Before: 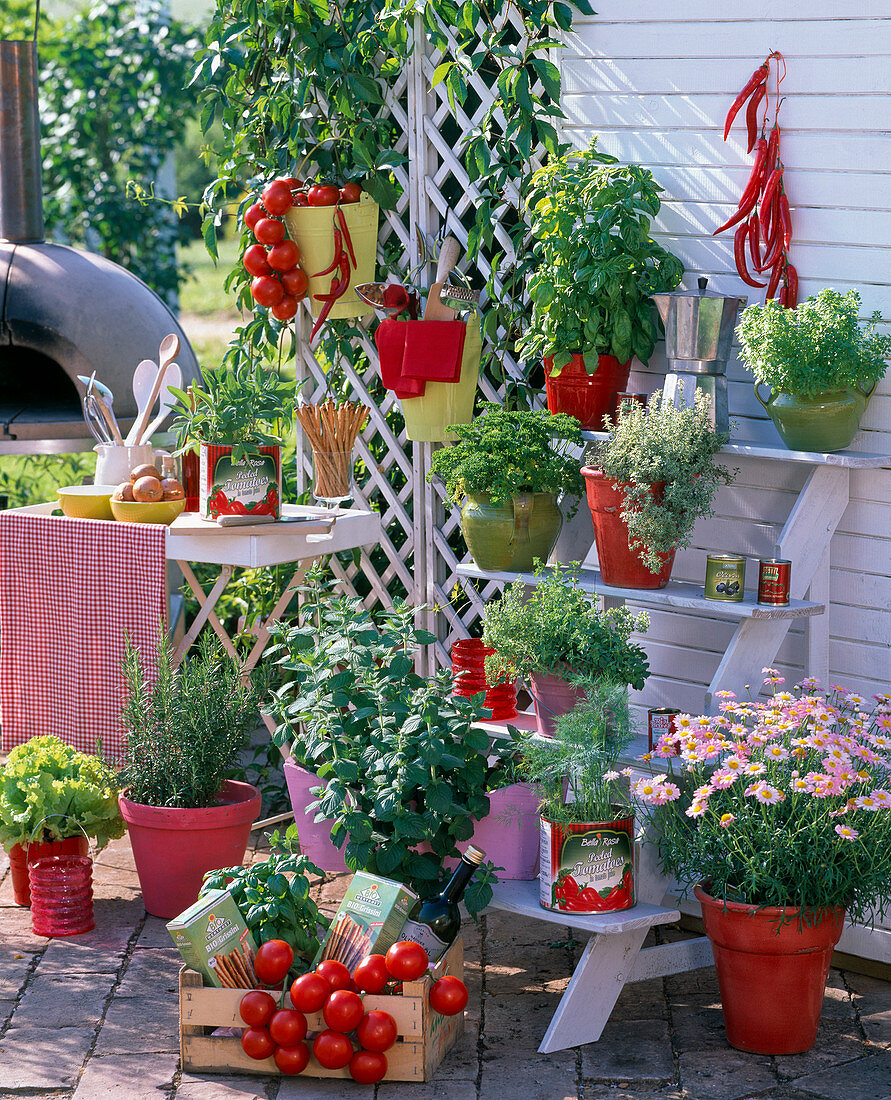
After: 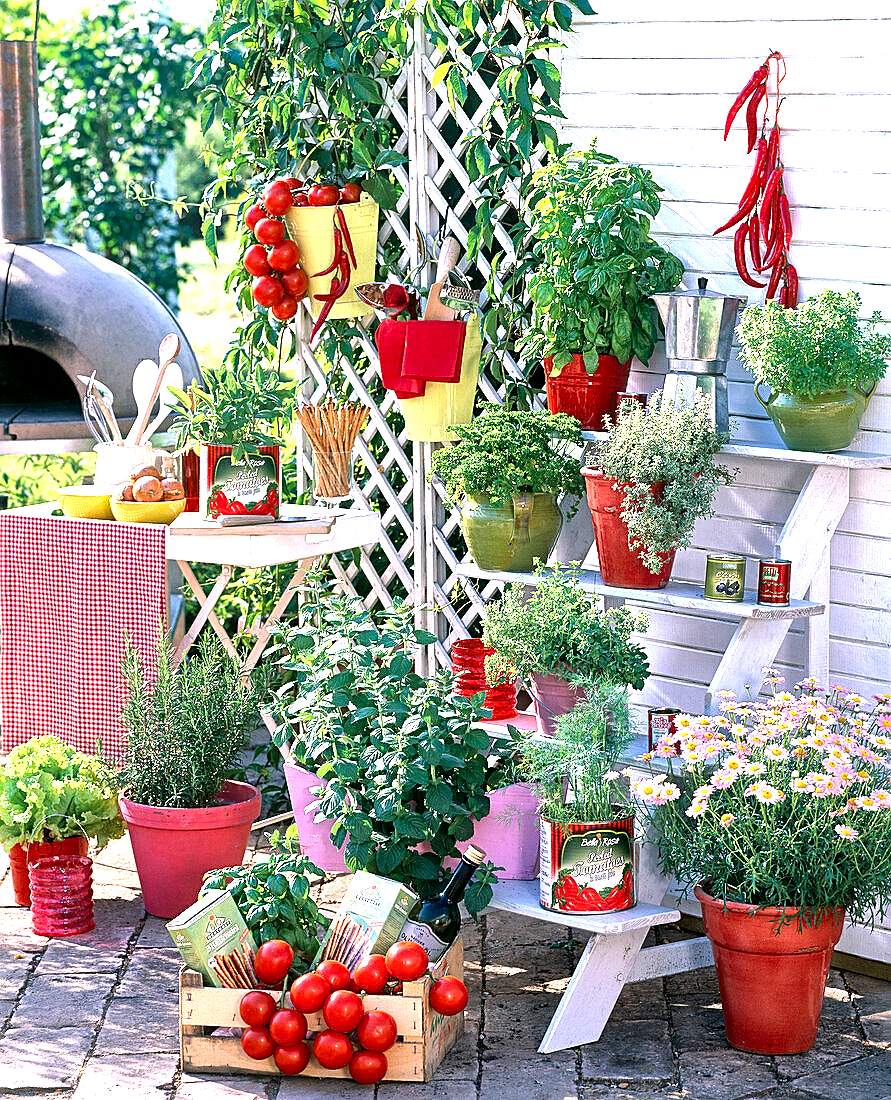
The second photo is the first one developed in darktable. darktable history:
sharpen: on, module defaults
exposure: black level correction 0, exposure 1.28 EV, compensate highlight preservation false
local contrast: mode bilateral grid, contrast 70, coarseness 75, detail 180%, midtone range 0.2
